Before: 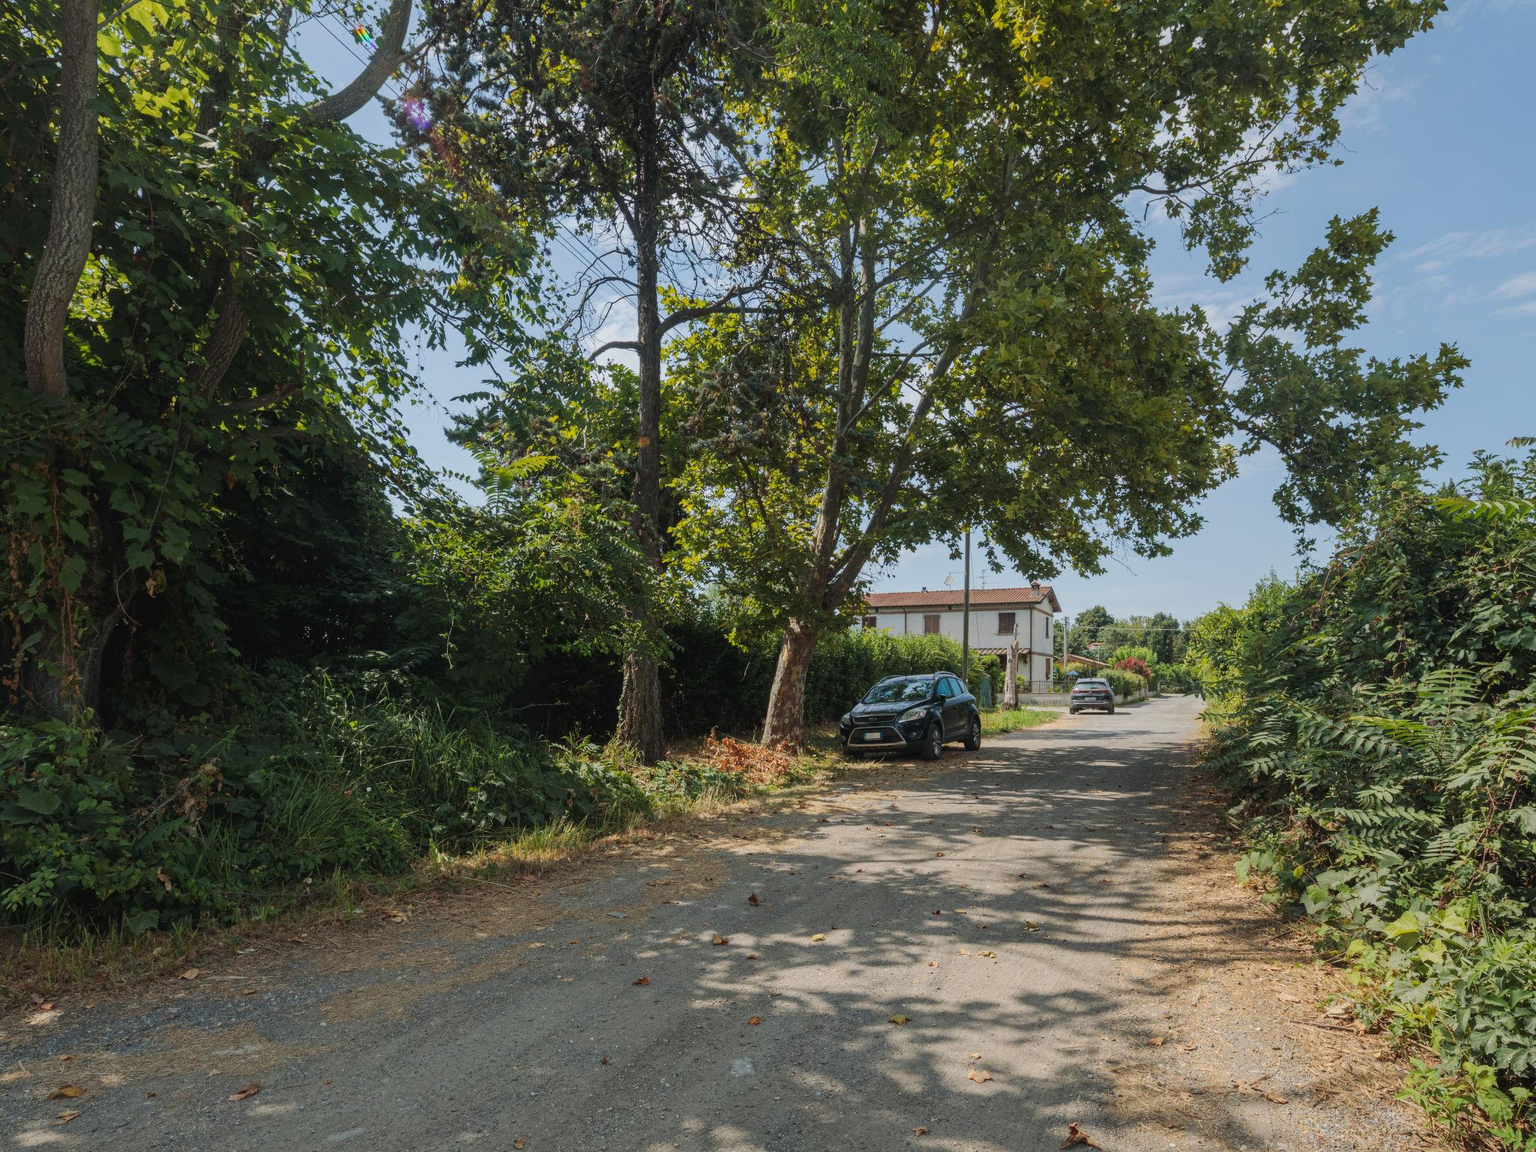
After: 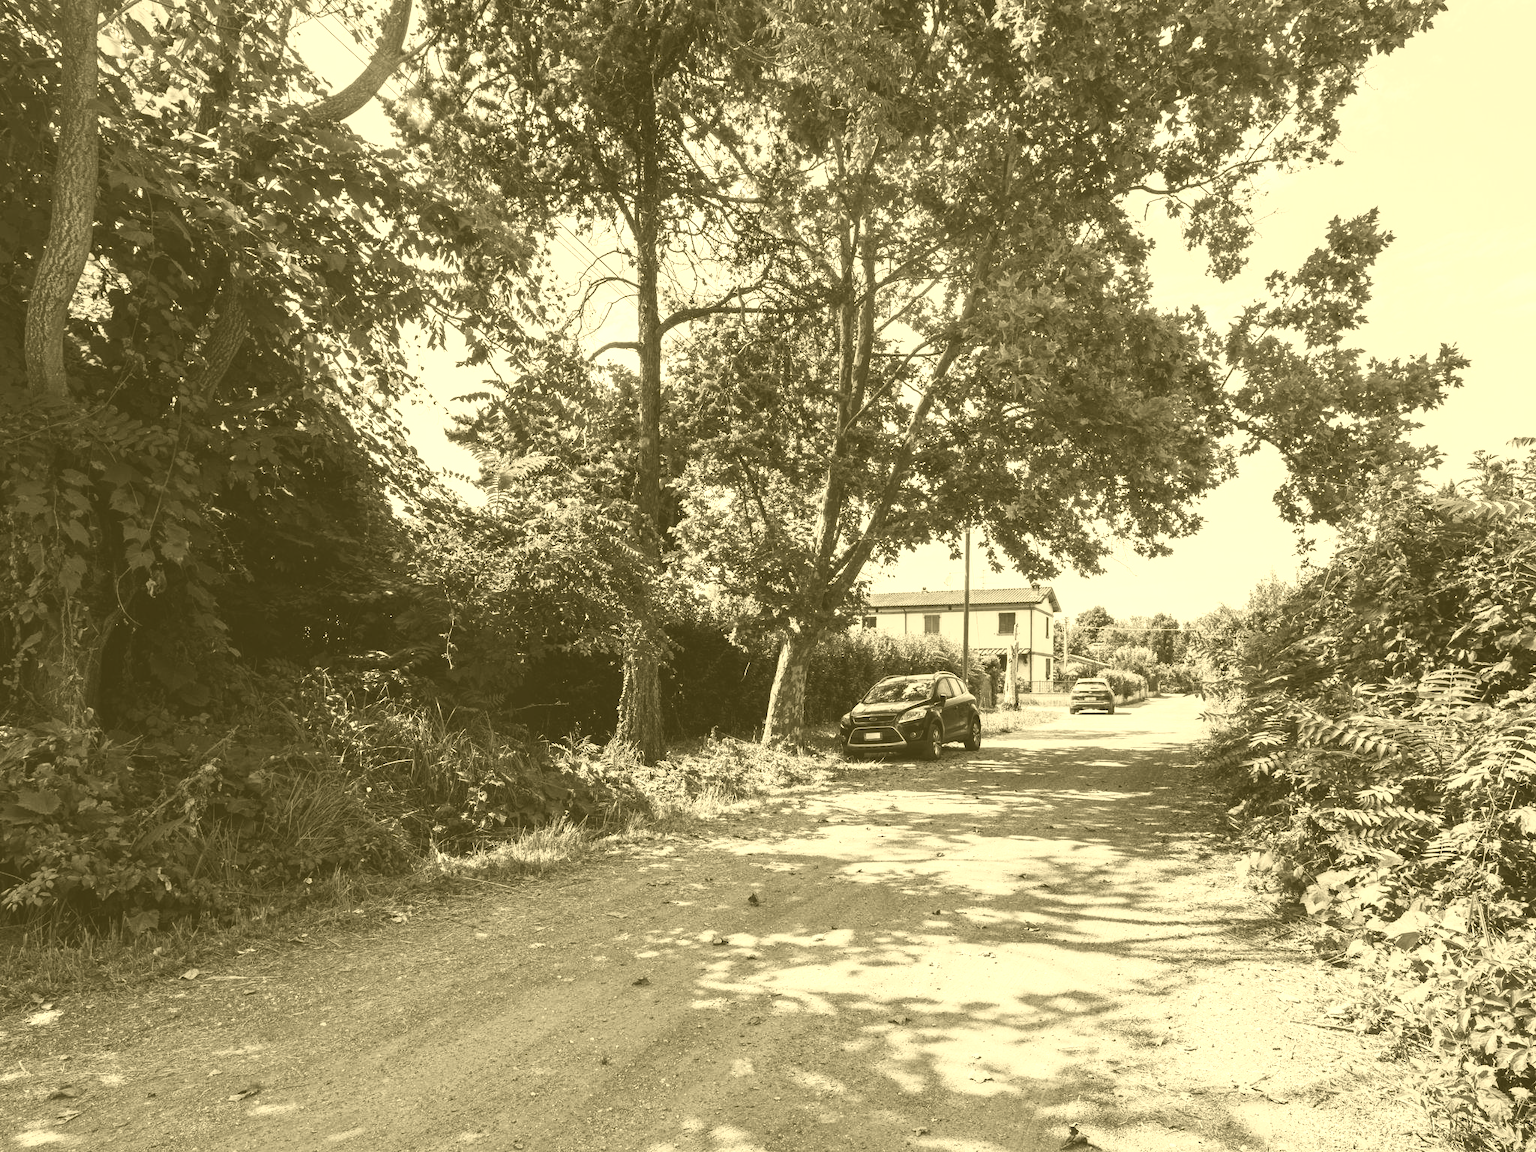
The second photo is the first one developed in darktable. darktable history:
tone curve: curves: ch0 [(0, 0) (0.003, 0) (0.011, 0.001) (0.025, 0.002) (0.044, 0.004) (0.069, 0.006) (0.1, 0.009) (0.136, 0.03) (0.177, 0.076) (0.224, 0.13) (0.277, 0.202) (0.335, 0.28) (0.399, 0.367) (0.468, 0.46) (0.543, 0.562) (0.623, 0.67) (0.709, 0.787) (0.801, 0.889) (0.898, 0.972) (1, 1)], color space Lab, independent channels, preserve colors none
exposure: black level correction -0.024, exposure 1.396 EV, compensate exposure bias true, compensate highlight preservation false
color correction: highlights a* 0.159, highlights b* 28.9, shadows a* -0.191, shadows b* 21.8
color calibration: output gray [0.267, 0.423, 0.261, 0], illuminant as shot in camera, x 0.358, y 0.373, temperature 4628.91 K
